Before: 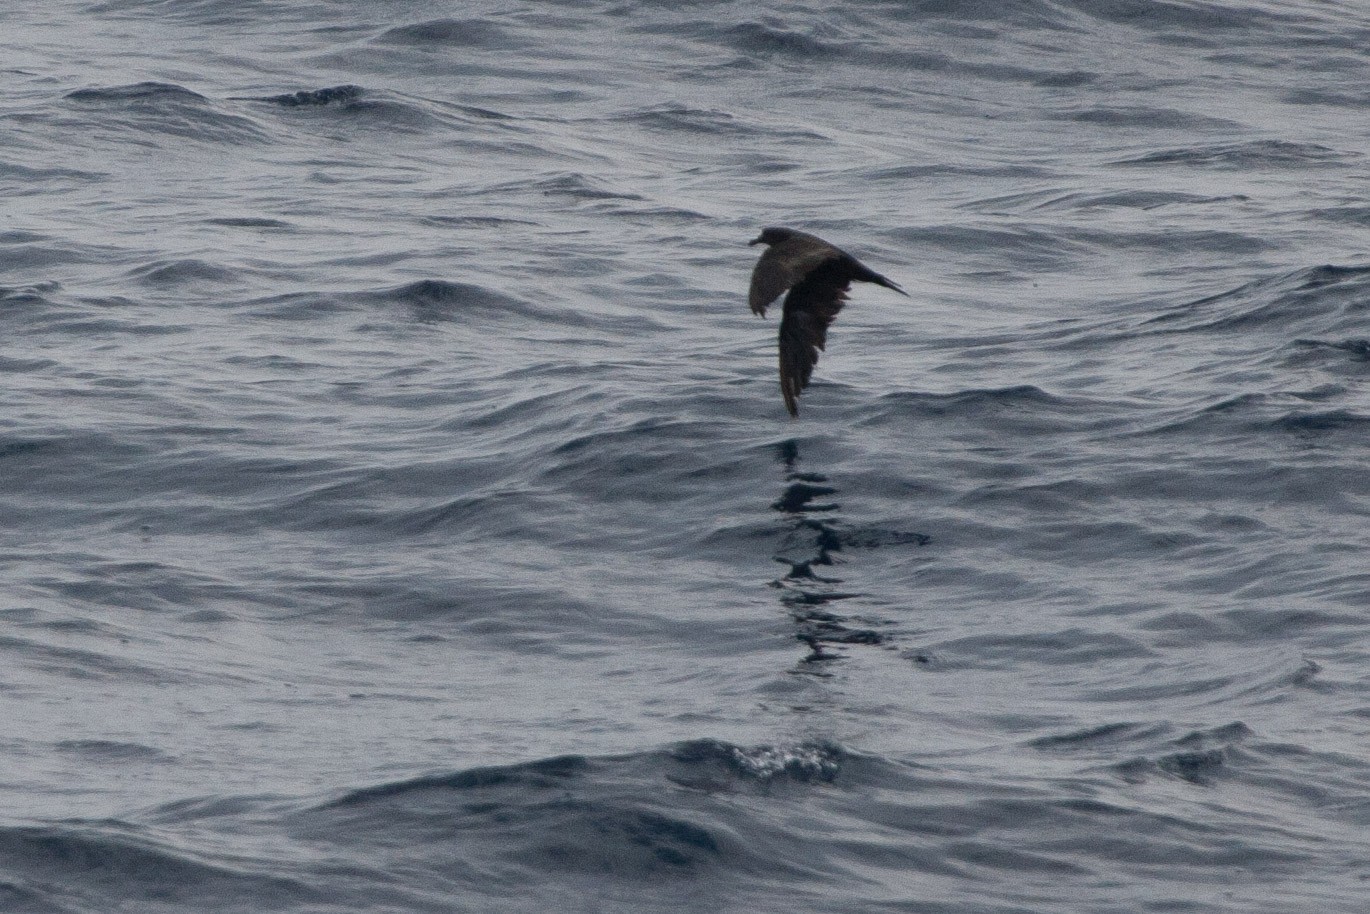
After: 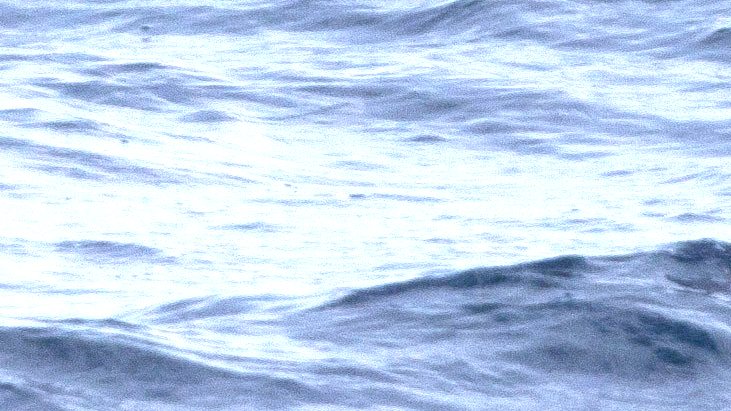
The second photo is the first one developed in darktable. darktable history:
crop and rotate: top 54.778%, right 46.61%, bottom 0.159%
exposure: black level correction 0, exposure 1.75 EV, compensate exposure bias true, compensate highlight preservation false
white balance: red 0.948, green 1.02, blue 1.176
